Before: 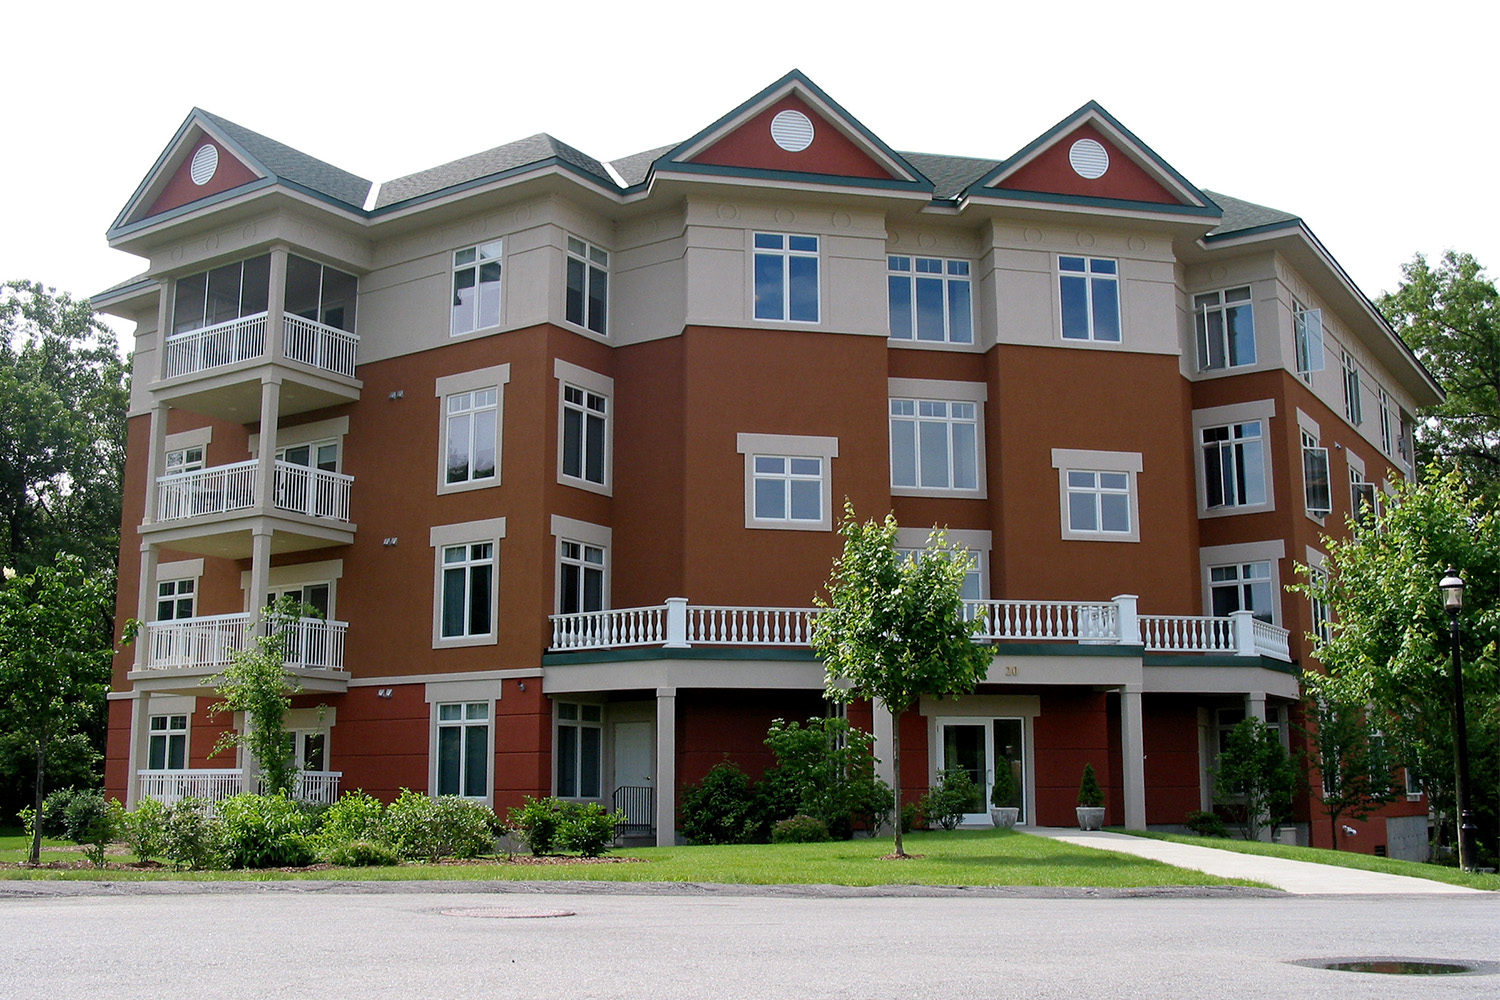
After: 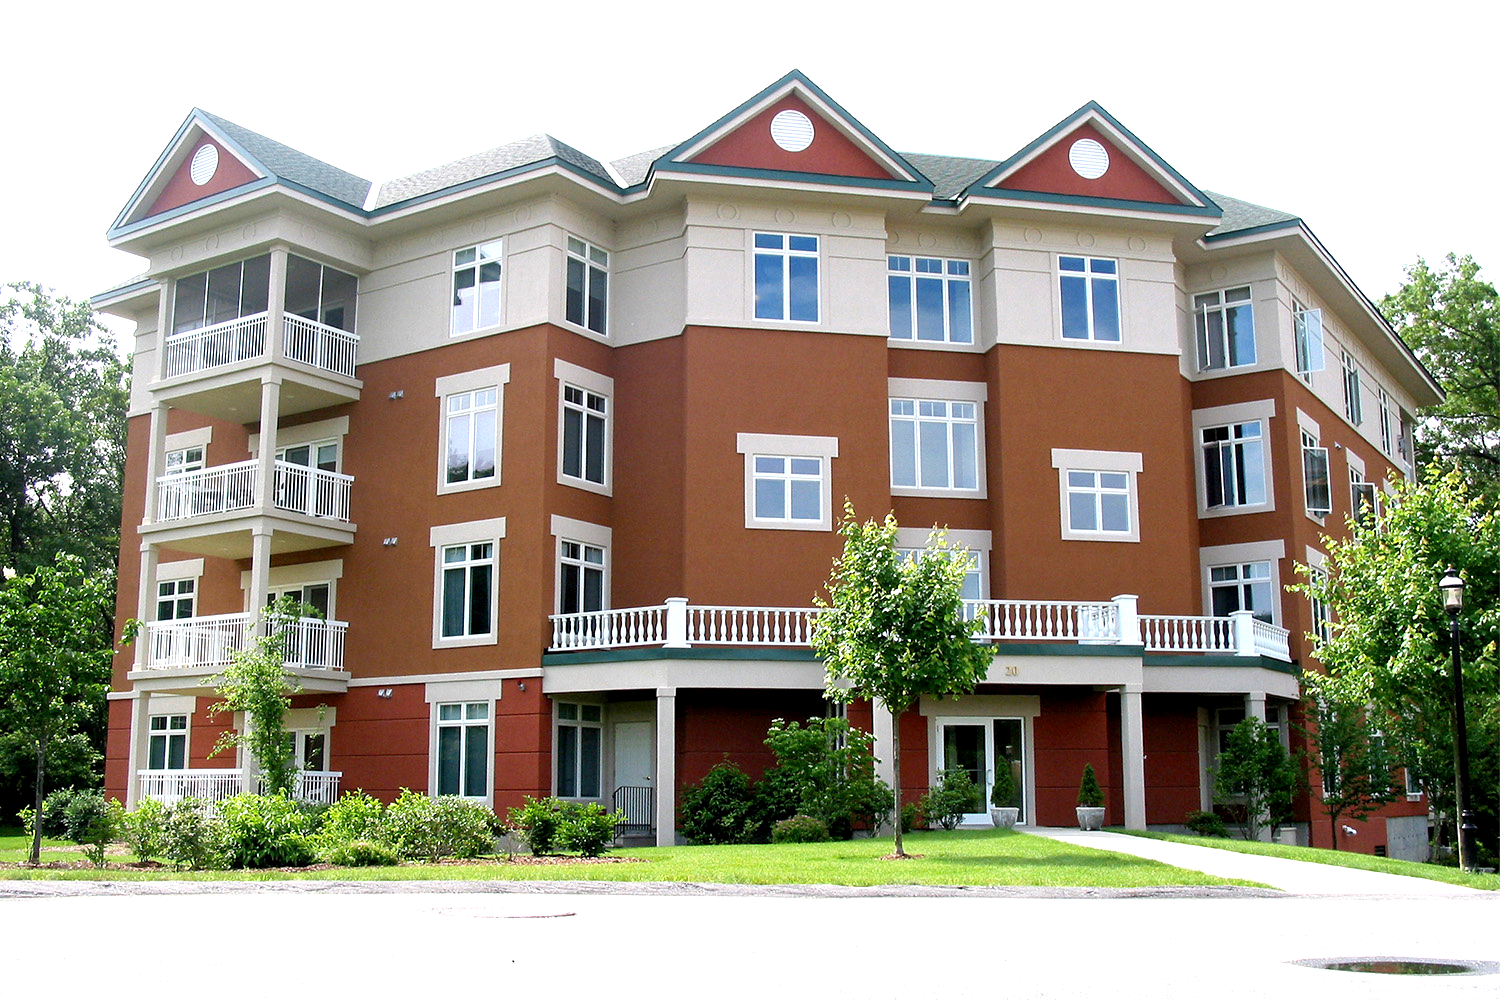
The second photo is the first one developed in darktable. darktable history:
exposure: black level correction 0.001, exposure 1.12 EV, compensate exposure bias true, compensate highlight preservation false
